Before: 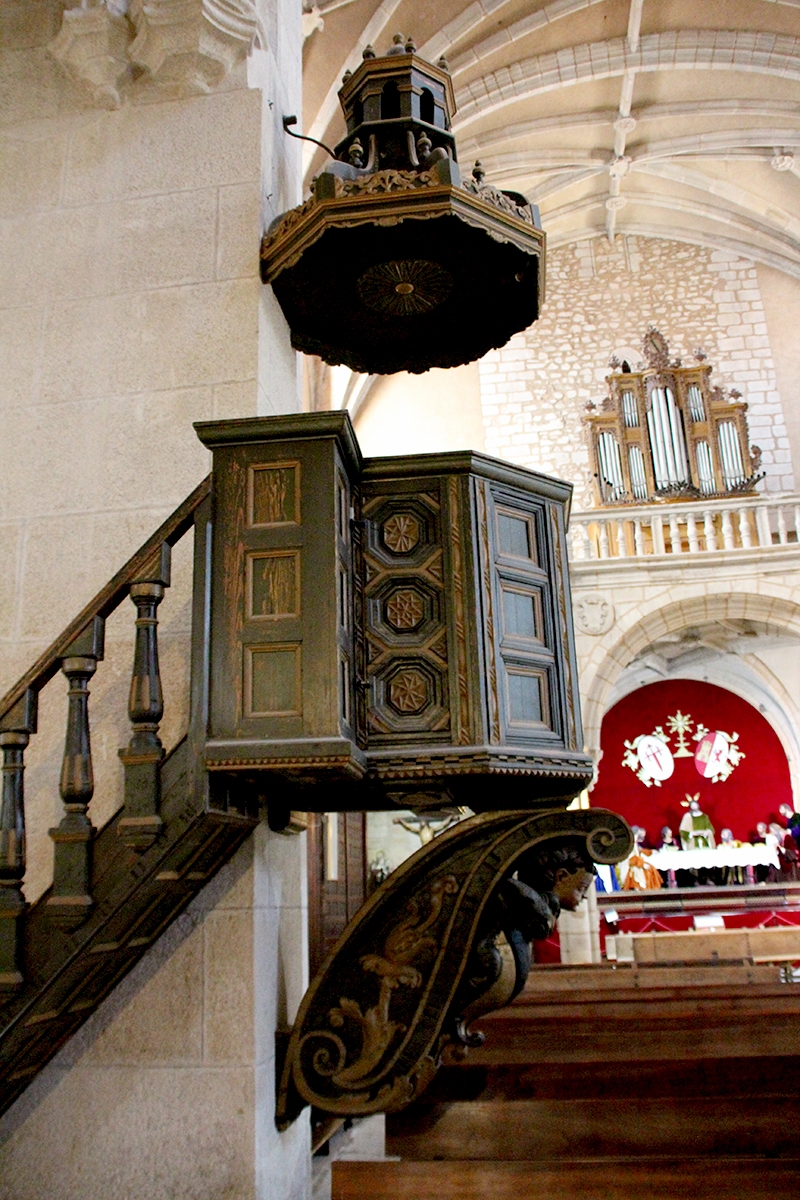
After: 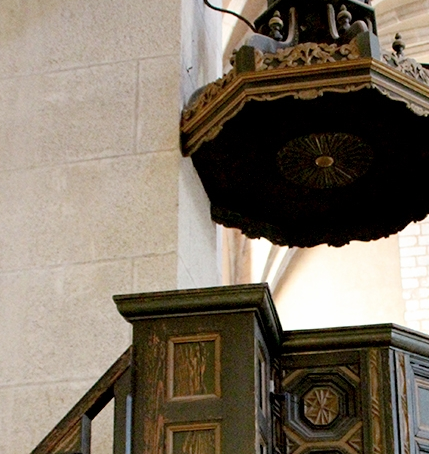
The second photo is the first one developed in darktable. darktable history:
crop: left 10.121%, top 10.631%, right 36.218%, bottom 51.526%
contrast brightness saturation: saturation -0.05
